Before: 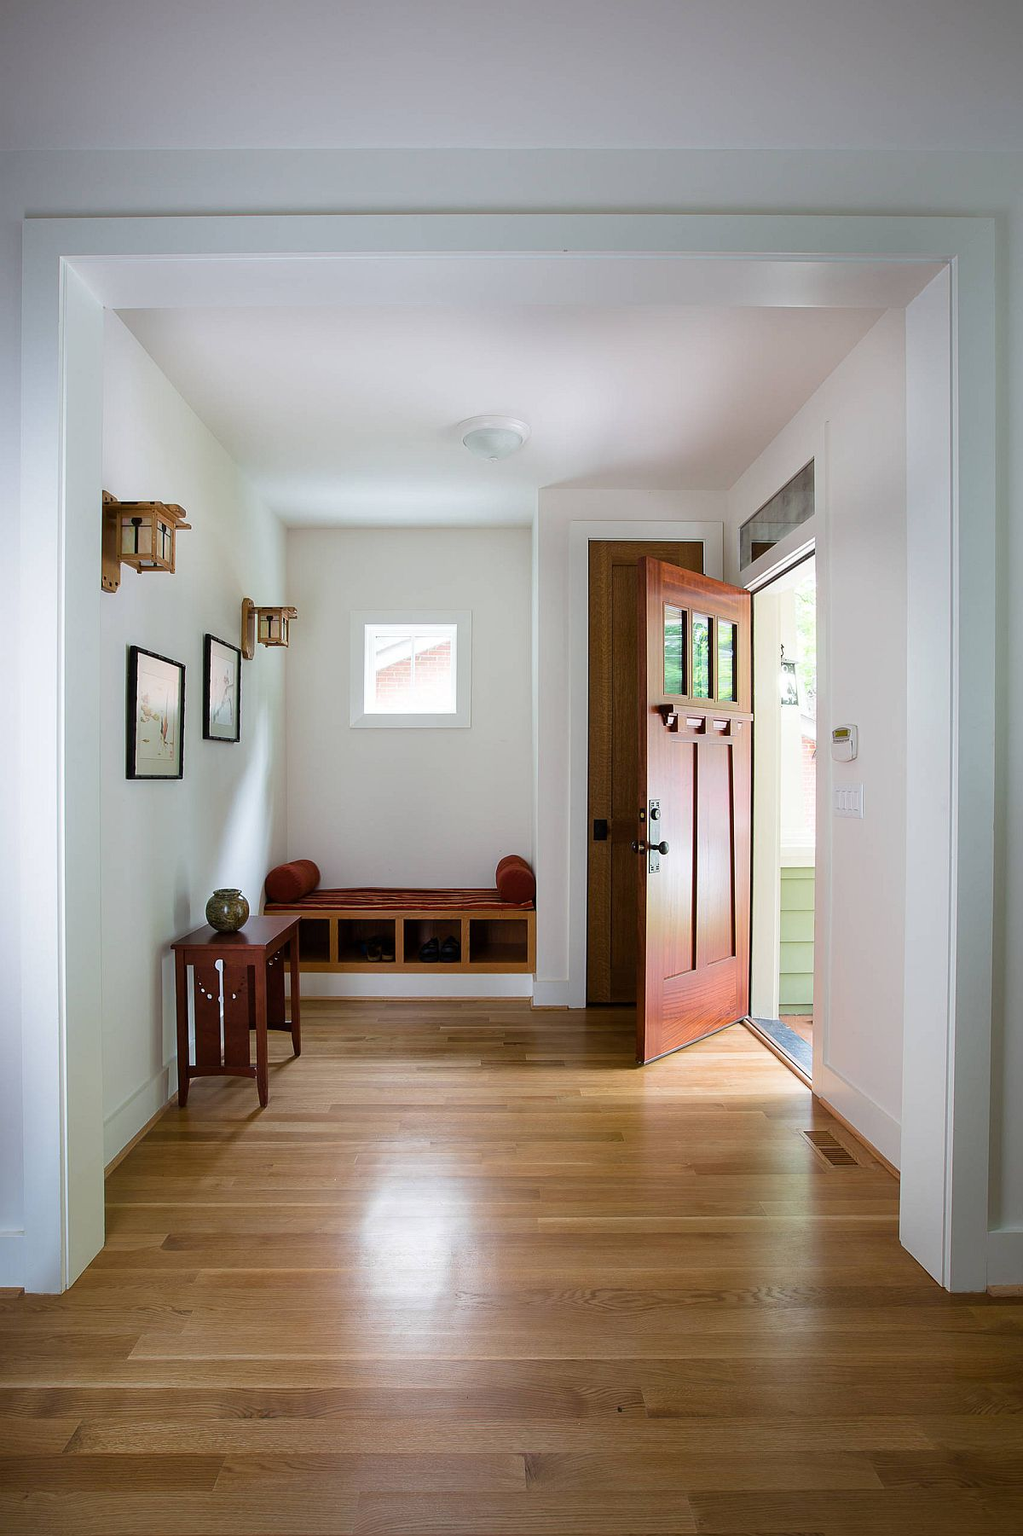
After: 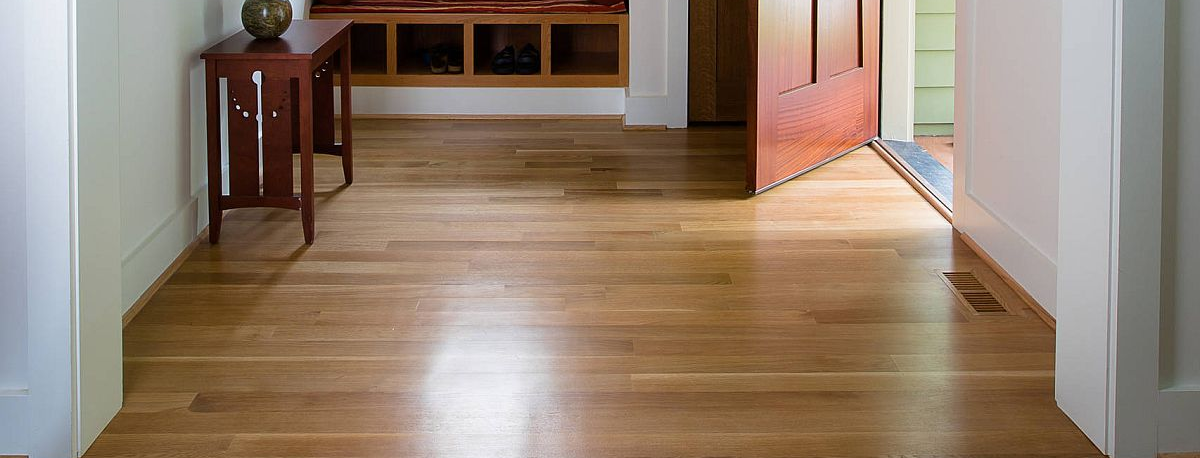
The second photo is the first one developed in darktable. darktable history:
crop and rotate: top 58.612%, bottom 15.936%
